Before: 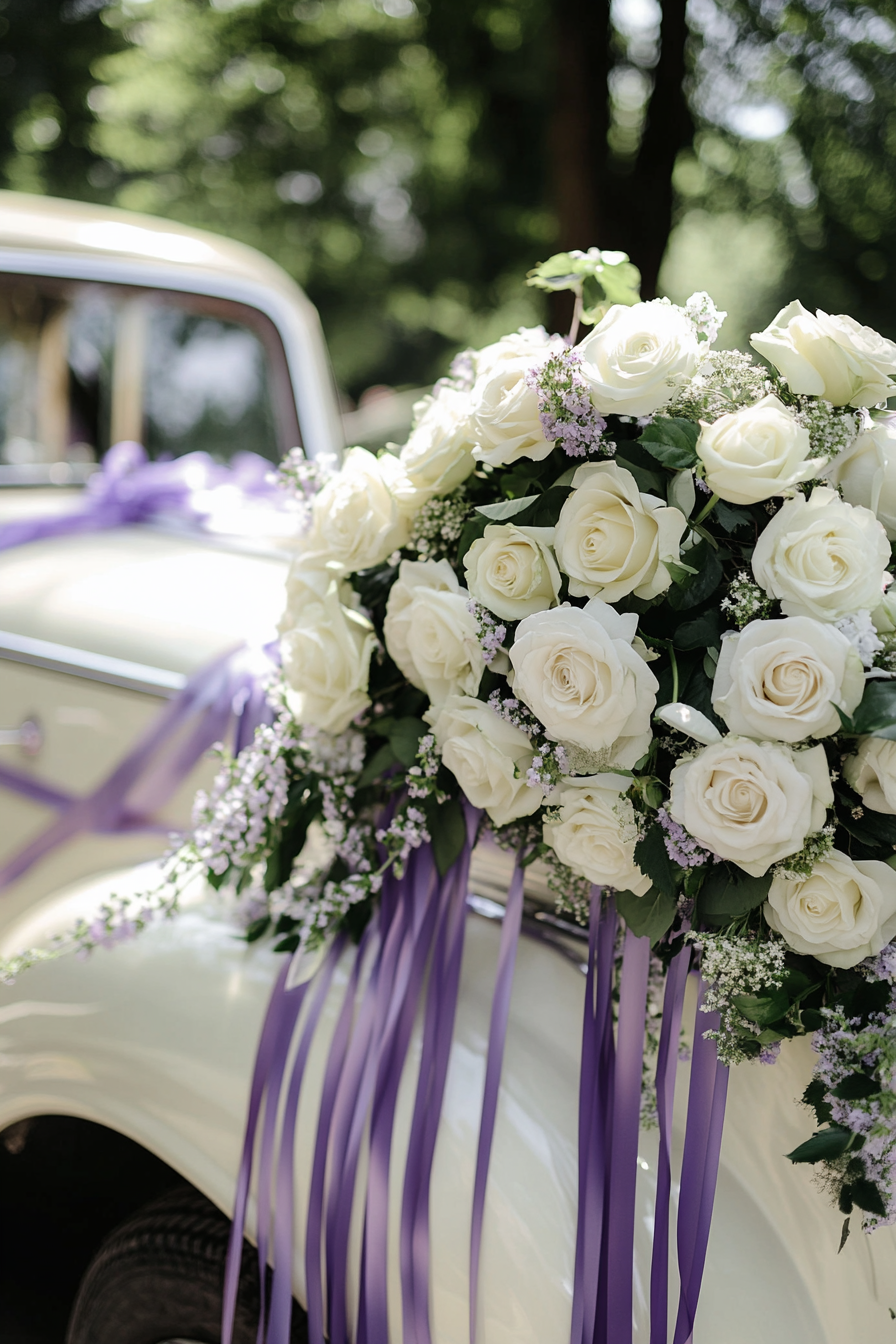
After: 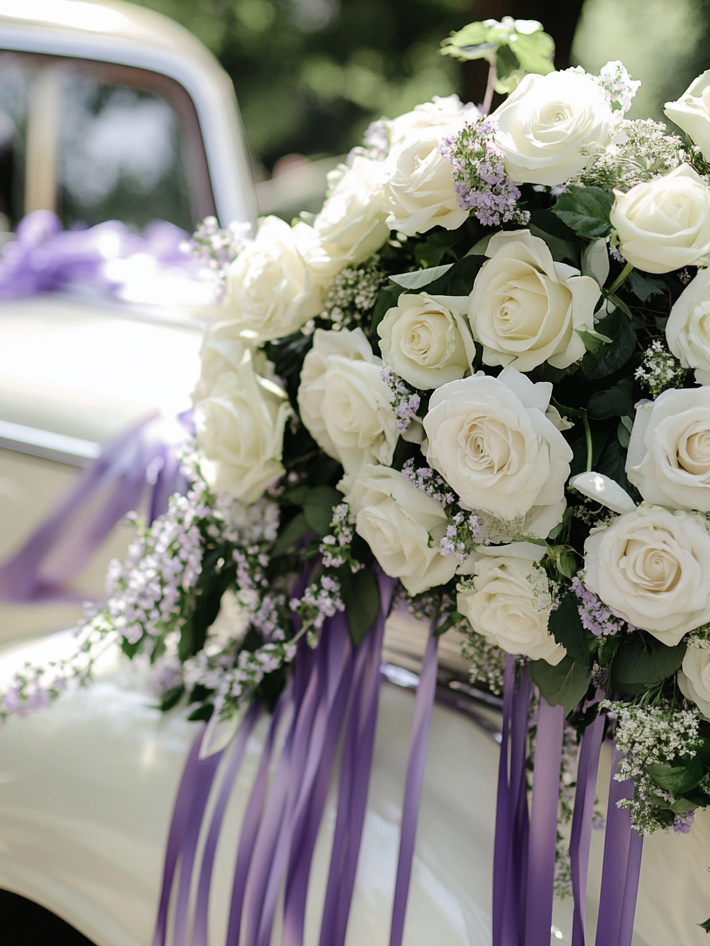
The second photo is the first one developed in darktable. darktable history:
crop: left 9.676%, top 17.249%, right 11.059%, bottom 12.303%
